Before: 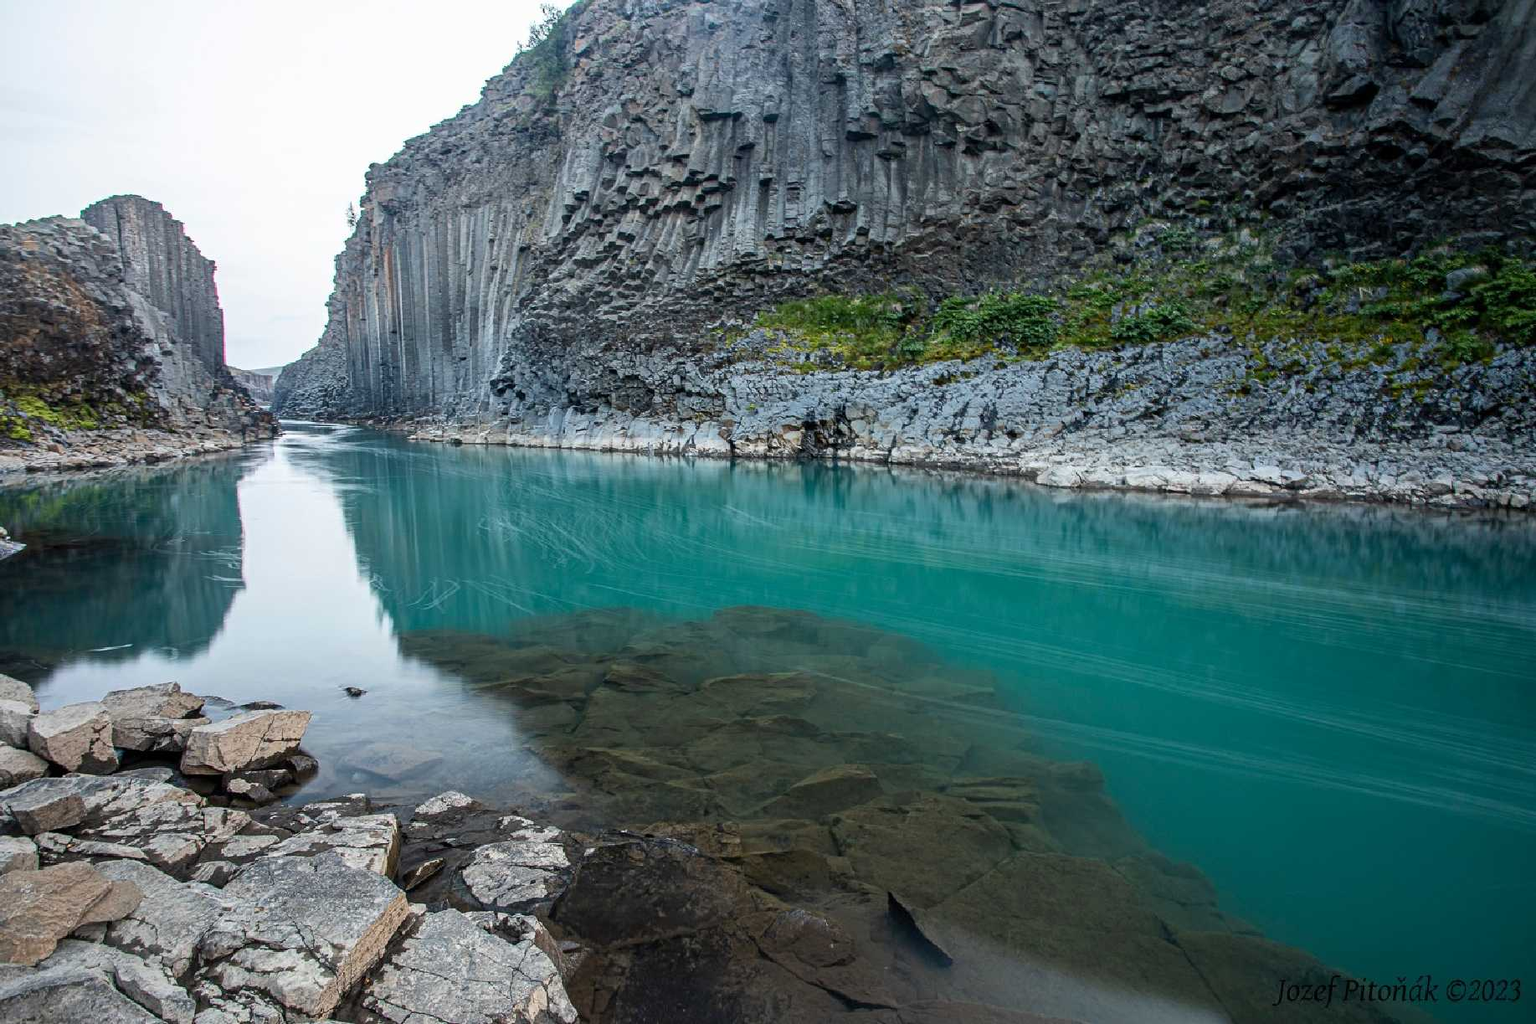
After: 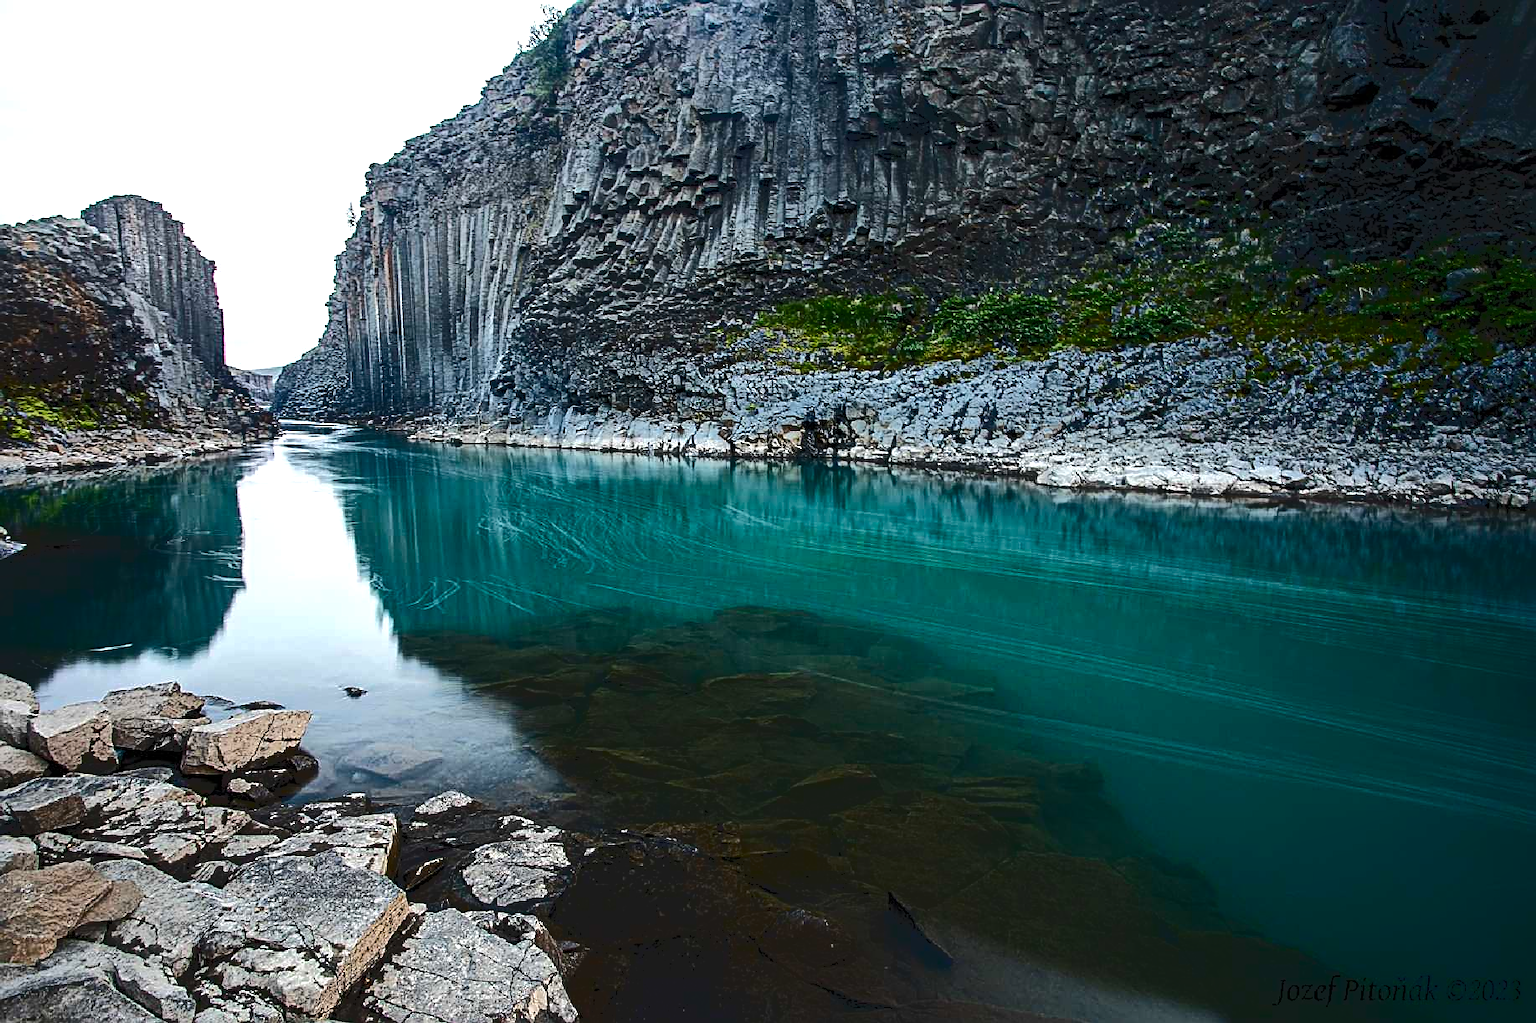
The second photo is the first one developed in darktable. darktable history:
sharpen: amount 0.546
contrast brightness saturation: contrast 0.237, brightness -0.225, saturation 0.14
tone curve: curves: ch0 [(0, 0) (0.003, 0.096) (0.011, 0.096) (0.025, 0.098) (0.044, 0.099) (0.069, 0.106) (0.1, 0.128) (0.136, 0.153) (0.177, 0.186) (0.224, 0.218) (0.277, 0.265) (0.335, 0.316) (0.399, 0.374) (0.468, 0.445) (0.543, 0.526) (0.623, 0.605) (0.709, 0.681) (0.801, 0.758) (0.898, 0.819) (1, 1)], color space Lab, independent channels, preserve colors none
tone equalizer: -8 EV -0.407 EV, -7 EV -0.371 EV, -6 EV -0.309 EV, -5 EV -0.261 EV, -3 EV 0.195 EV, -2 EV 0.313 EV, -1 EV 0.375 EV, +0 EV 0.432 EV
